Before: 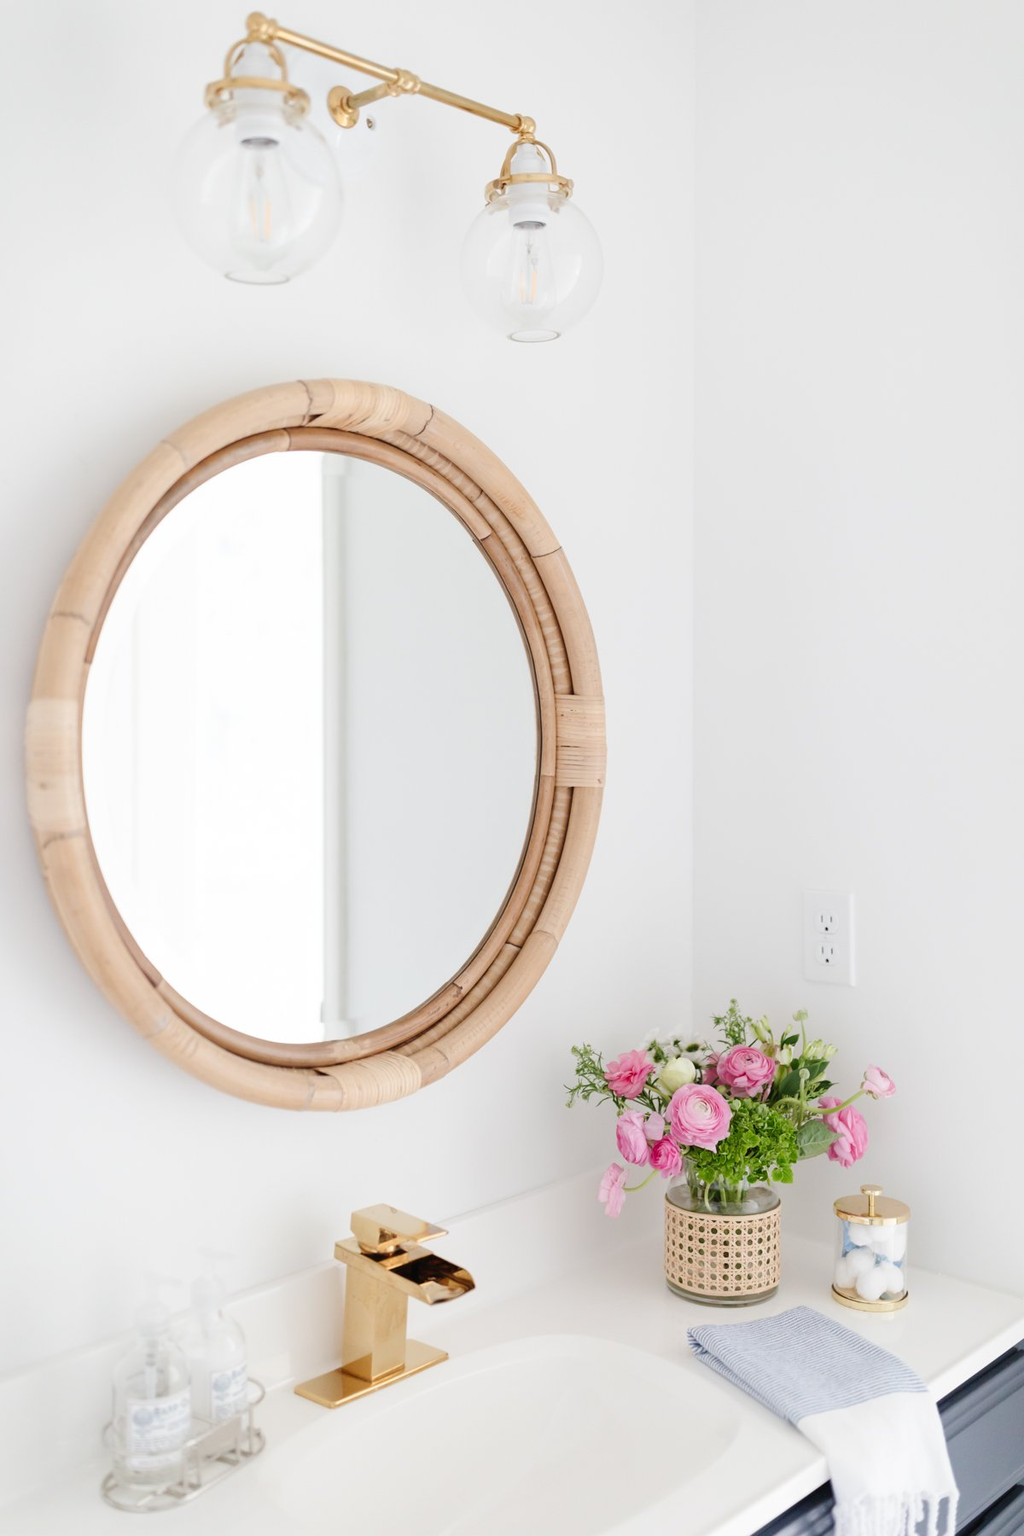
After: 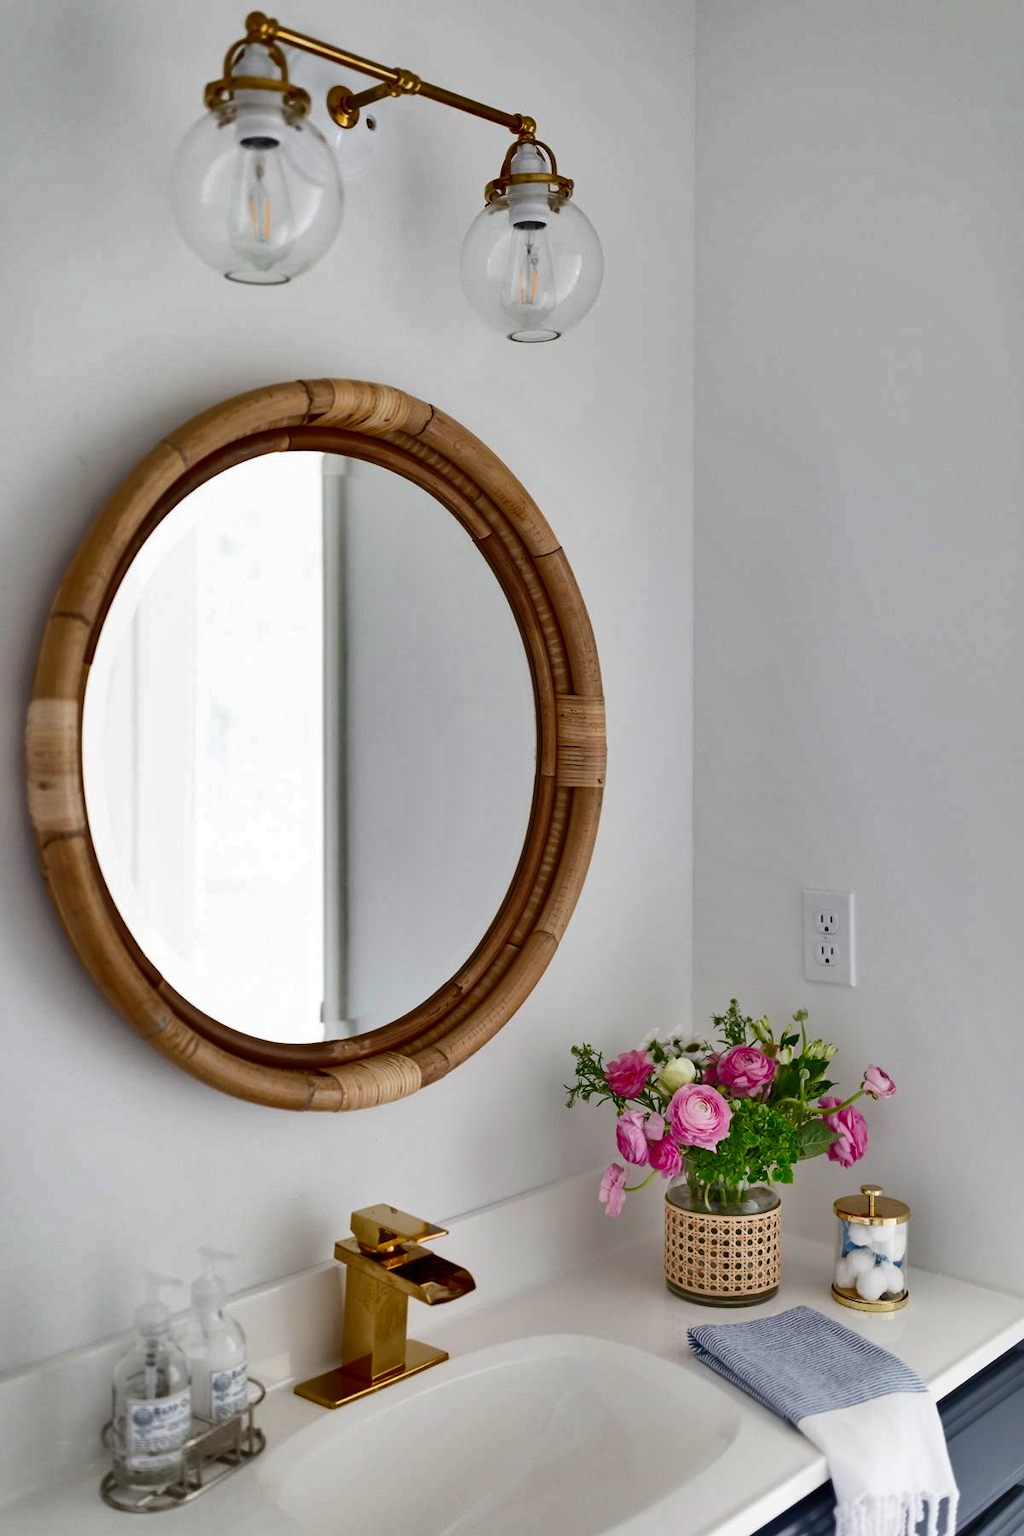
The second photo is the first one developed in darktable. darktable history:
contrast brightness saturation: contrast 0.07, brightness 0.074, saturation 0.179
shadows and highlights: shadows 21.04, highlights -81.47, highlights color adjustment 55.69%, soften with gaussian
